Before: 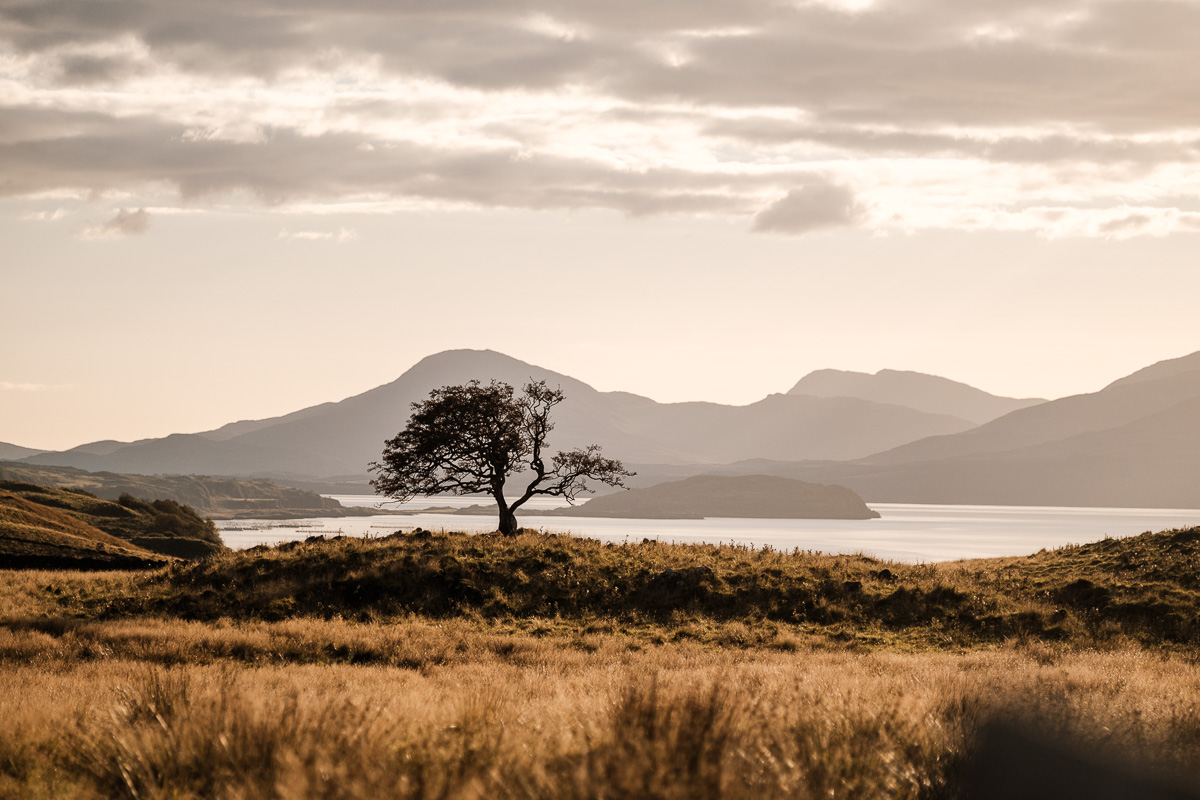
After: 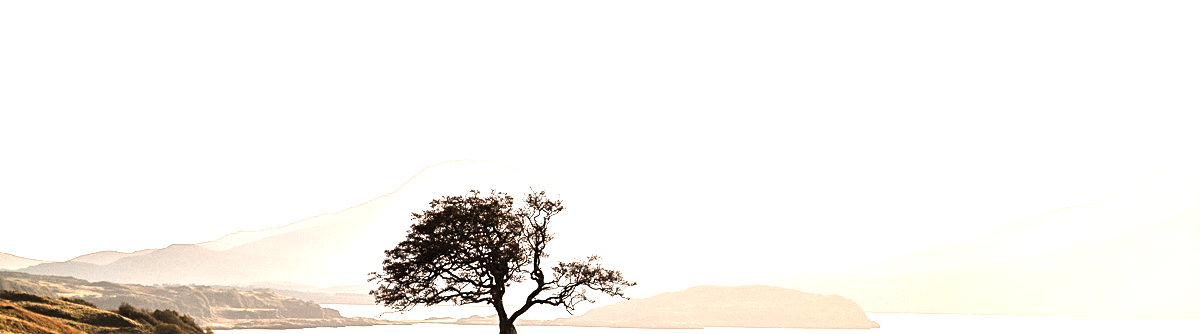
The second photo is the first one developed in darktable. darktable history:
crop and rotate: top 23.84%, bottom 34.294%
sharpen: amount 0.2
exposure: exposure 1.16 EV, compensate exposure bias true, compensate highlight preservation false
tone equalizer: -8 EV -0.417 EV, -7 EV -0.389 EV, -6 EV -0.333 EV, -5 EV -0.222 EV, -3 EV 0.222 EV, -2 EV 0.333 EV, -1 EV 0.389 EV, +0 EV 0.417 EV, edges refinement/feathering 500, mask exposure compensation -1.57 EV, preserve details no
